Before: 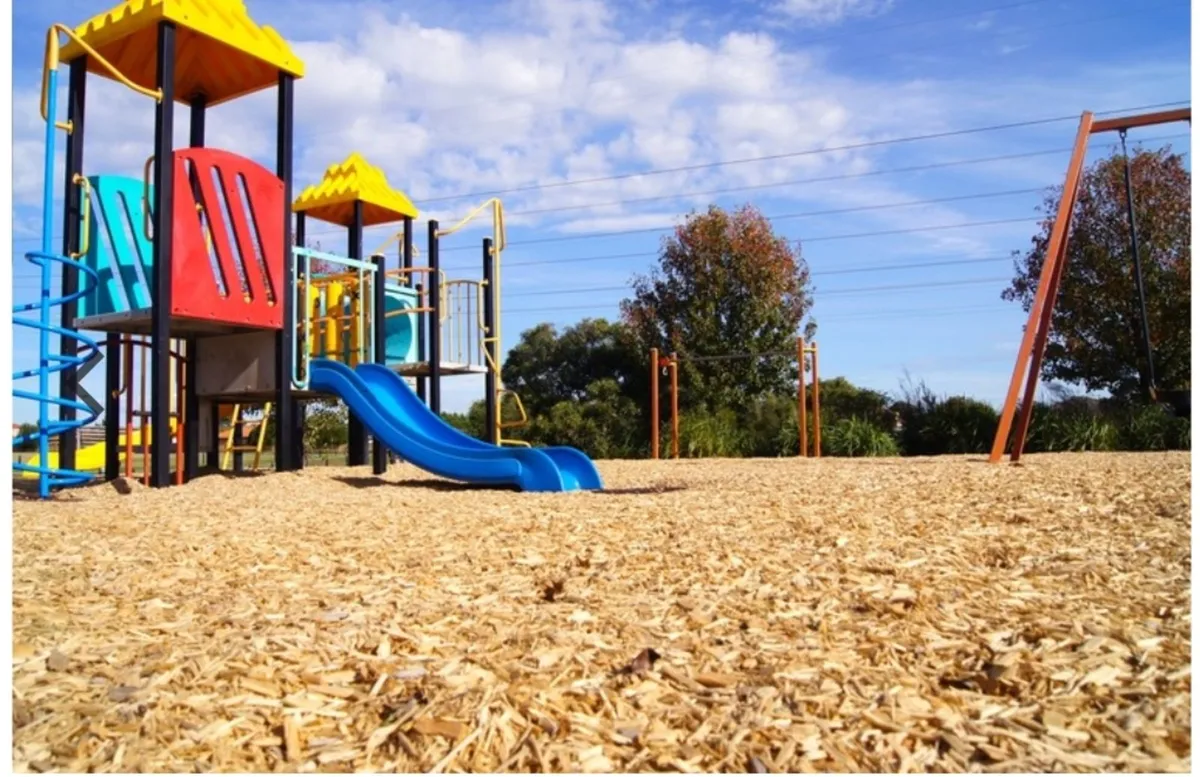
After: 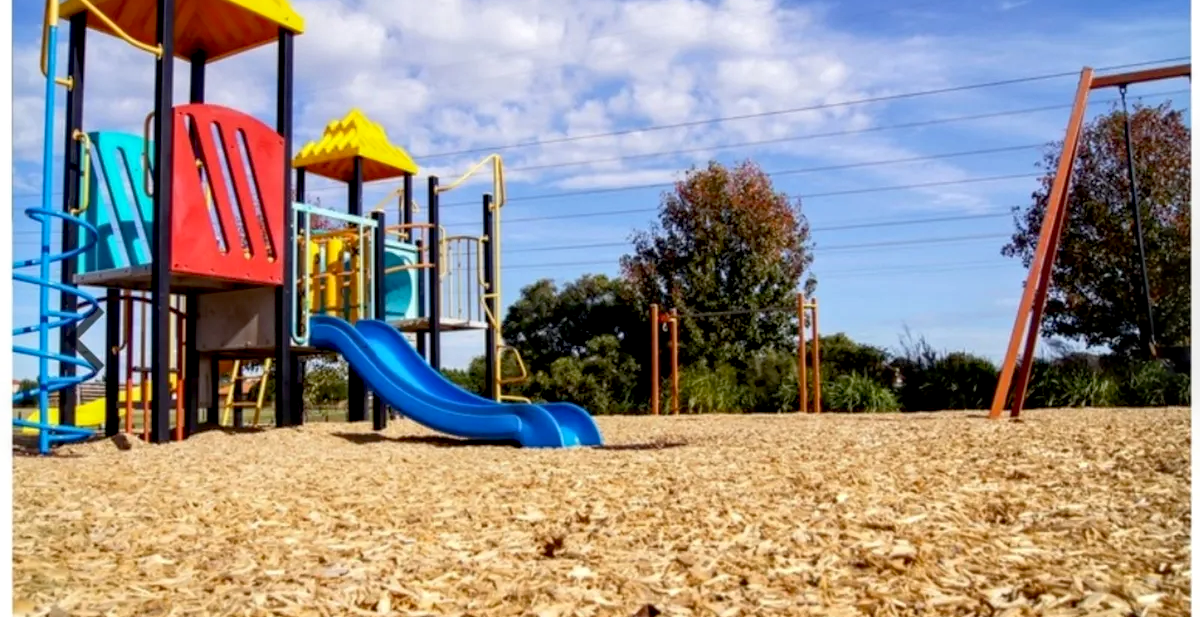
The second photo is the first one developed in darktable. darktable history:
local contrast: on, module defaults
tone equalizer: -7 EV 0.134 EV, edges refinement/feathering 500, mask exposure compensation -1.57 EV, preserve details no
exposure: black level correction 0.011, compensate highlight preservation false
crop and rotate: top 5.669%, bottom 14.904%
